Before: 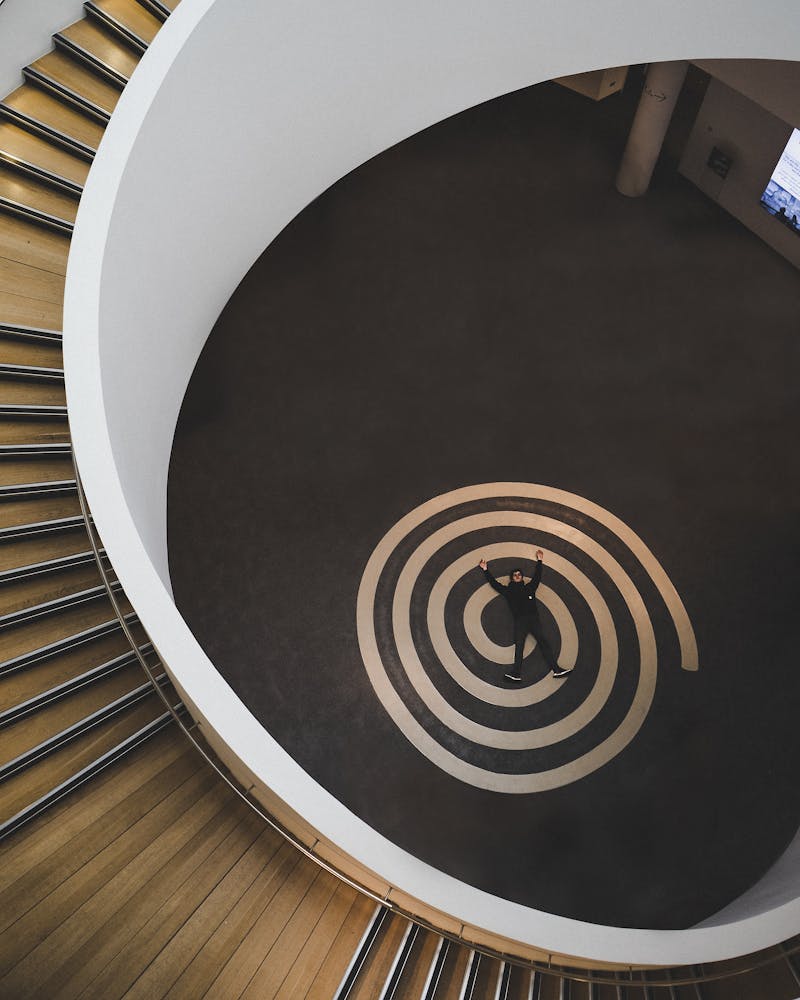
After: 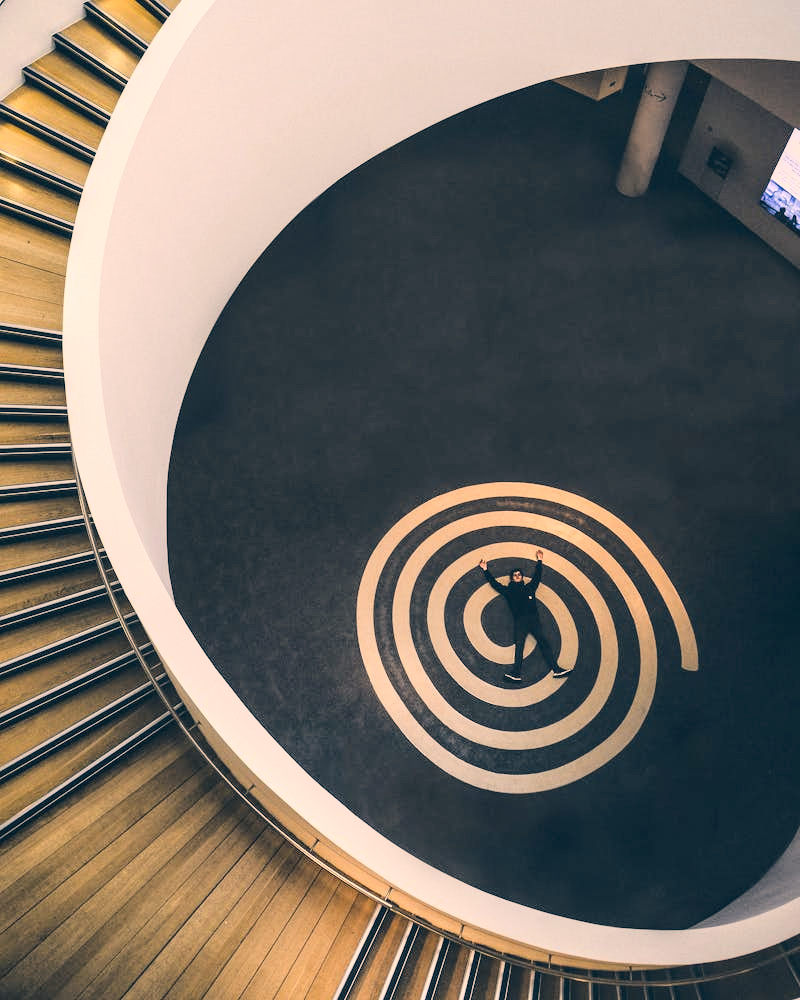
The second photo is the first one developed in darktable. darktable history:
color correction: highlights a* 10.32, highlights b* 14.66, shadows a* -9.59, shadows b* -15.02
local contrast: on, module defaults
base curve: curves: ch0 [(0, 0) (0.028, 0.03) (0.121, 0.232) (0.46, 0.748) (0.859, 0.968) (1, 1)]
